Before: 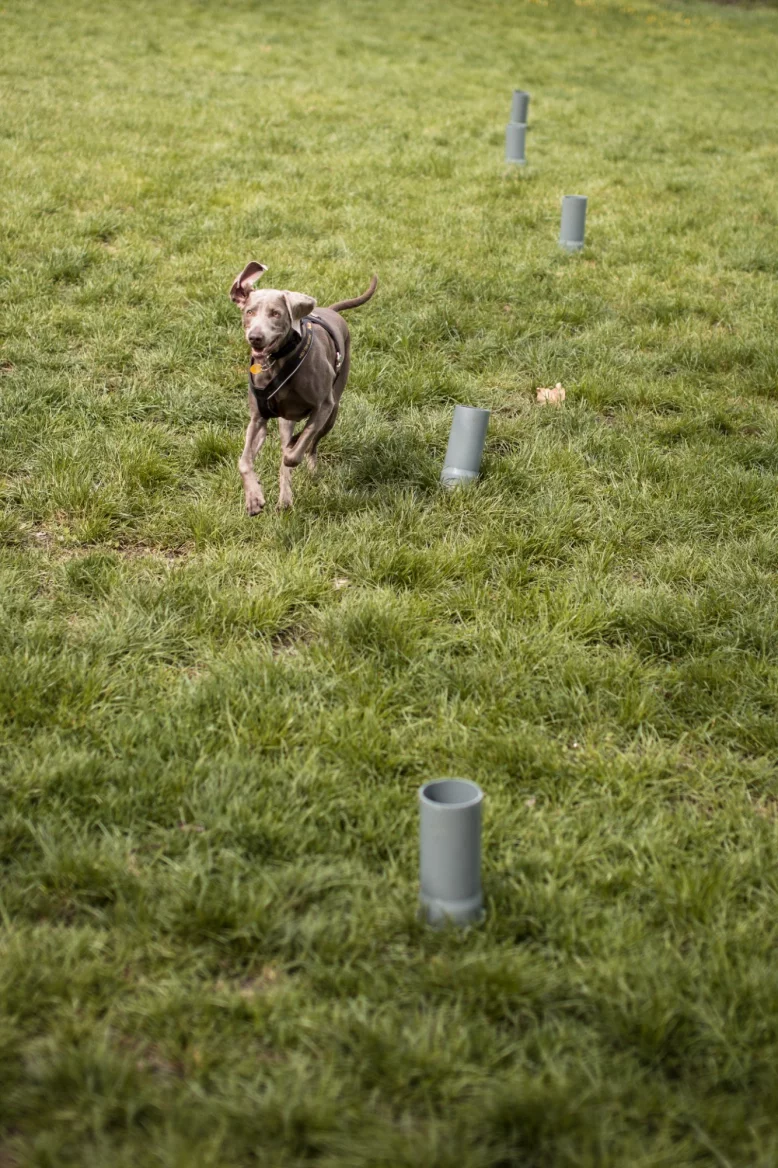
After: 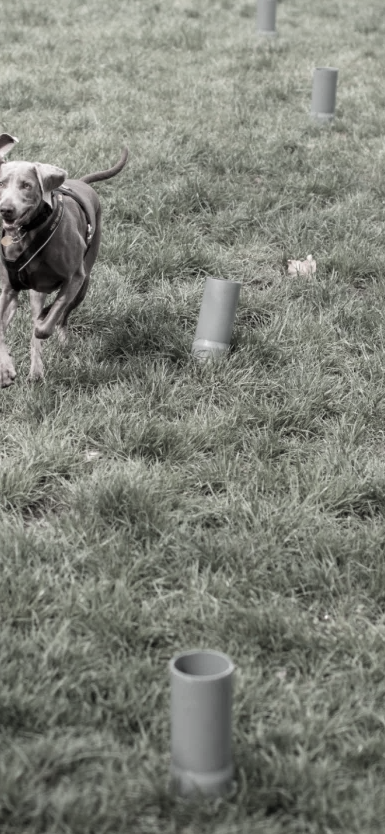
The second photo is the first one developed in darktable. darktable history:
color contrast: green-magenta contrast 0.3, blue-yellow contrast 0.15
crop: left 32.075%, top 10.976%, right 18.355%, bottom 17.596%
